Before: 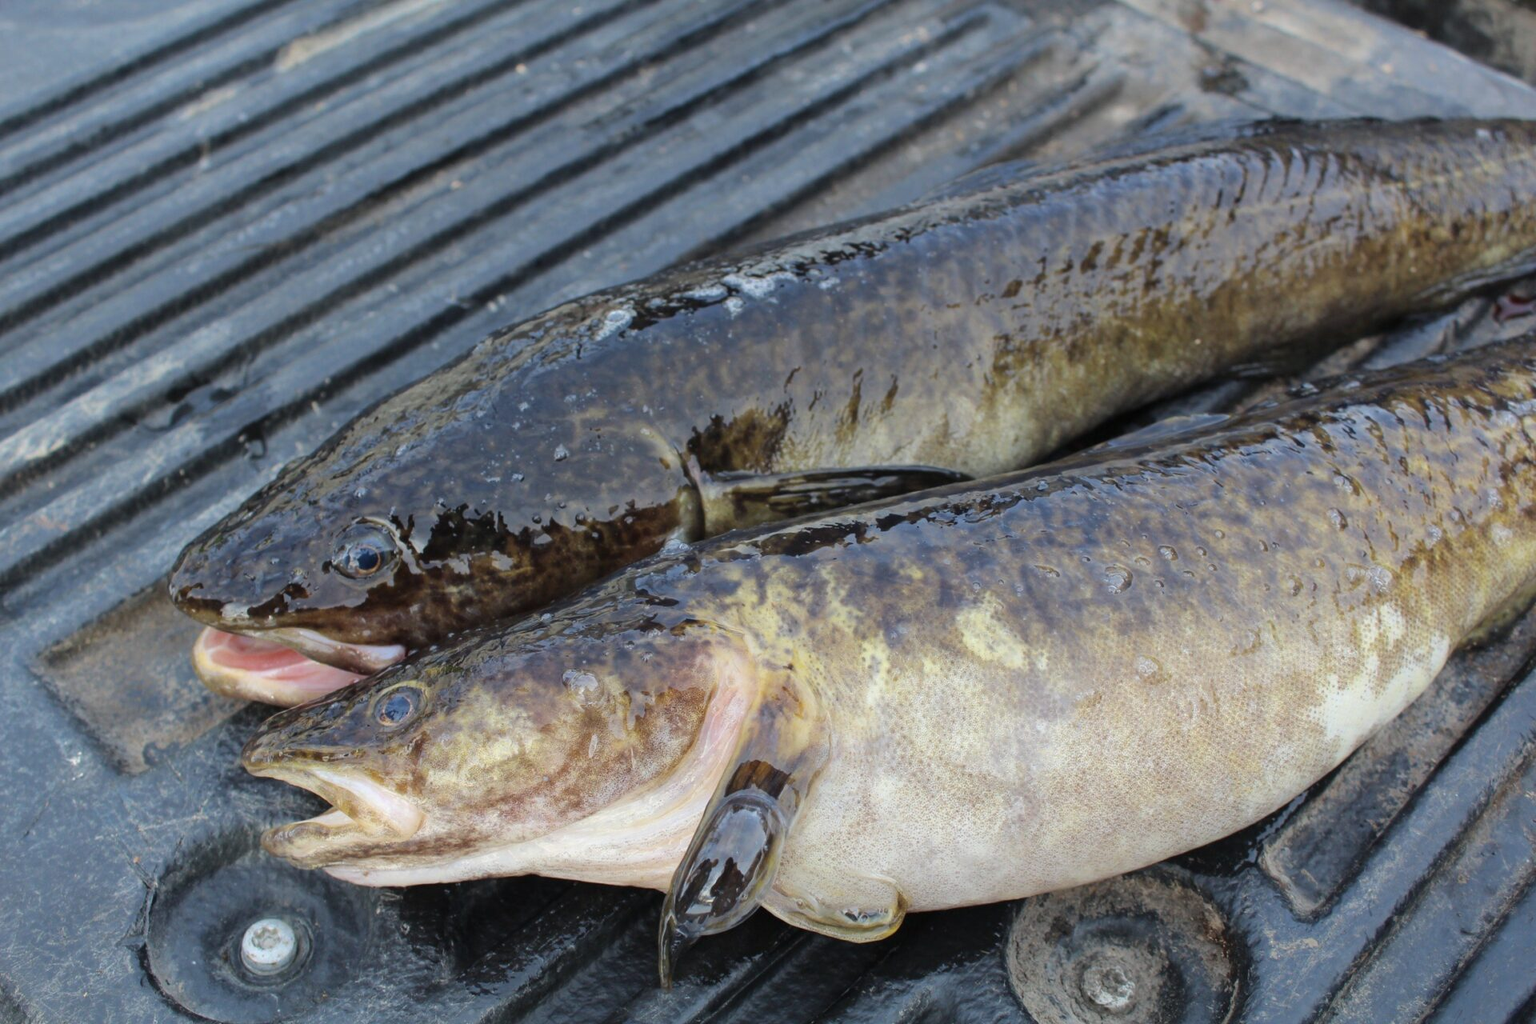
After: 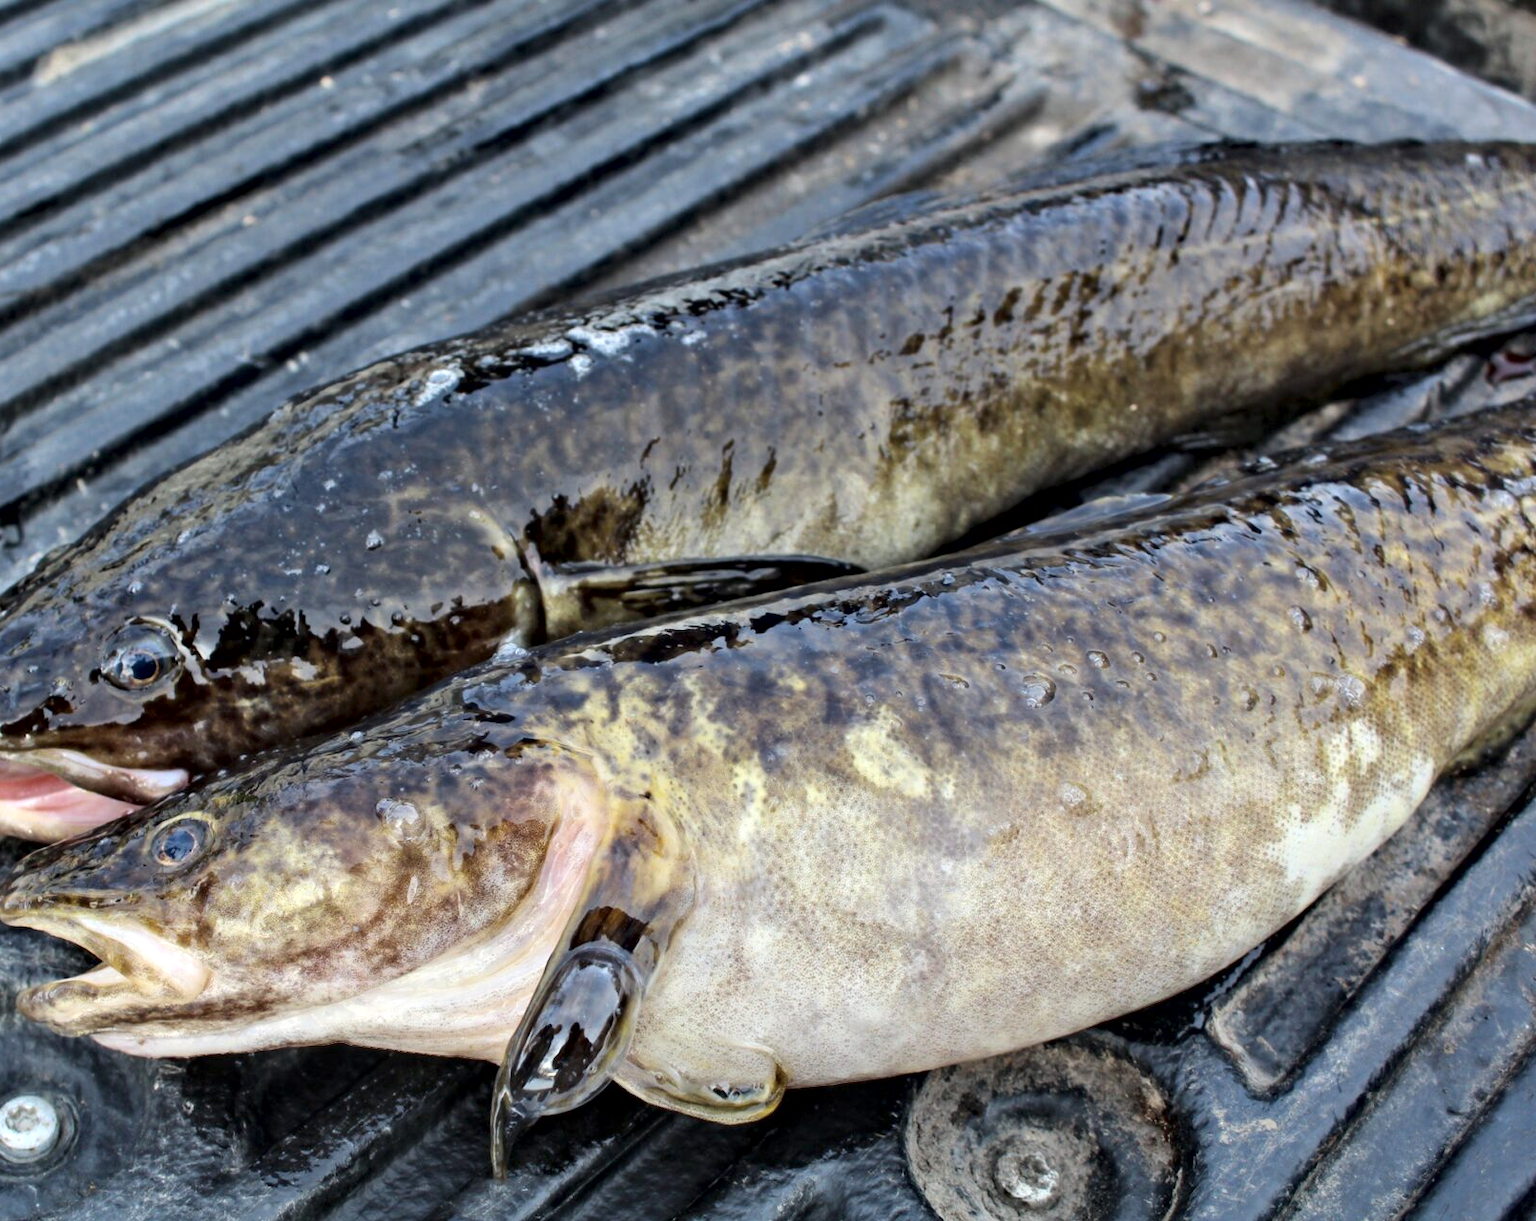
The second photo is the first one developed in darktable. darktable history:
crop: left 16.145%
contrast brightness saturation: contrast 0.1, brightness 0.03, saturation 0.09
contrast equalizer: y [[0.511, 0.558, 0.631, 0.632, 0.559, 0.512], [0.5 ×6], [0.507, 0.559, 0.627, 0.644, 0.647, 0.647], [0 ×6], [0 ×6]]
